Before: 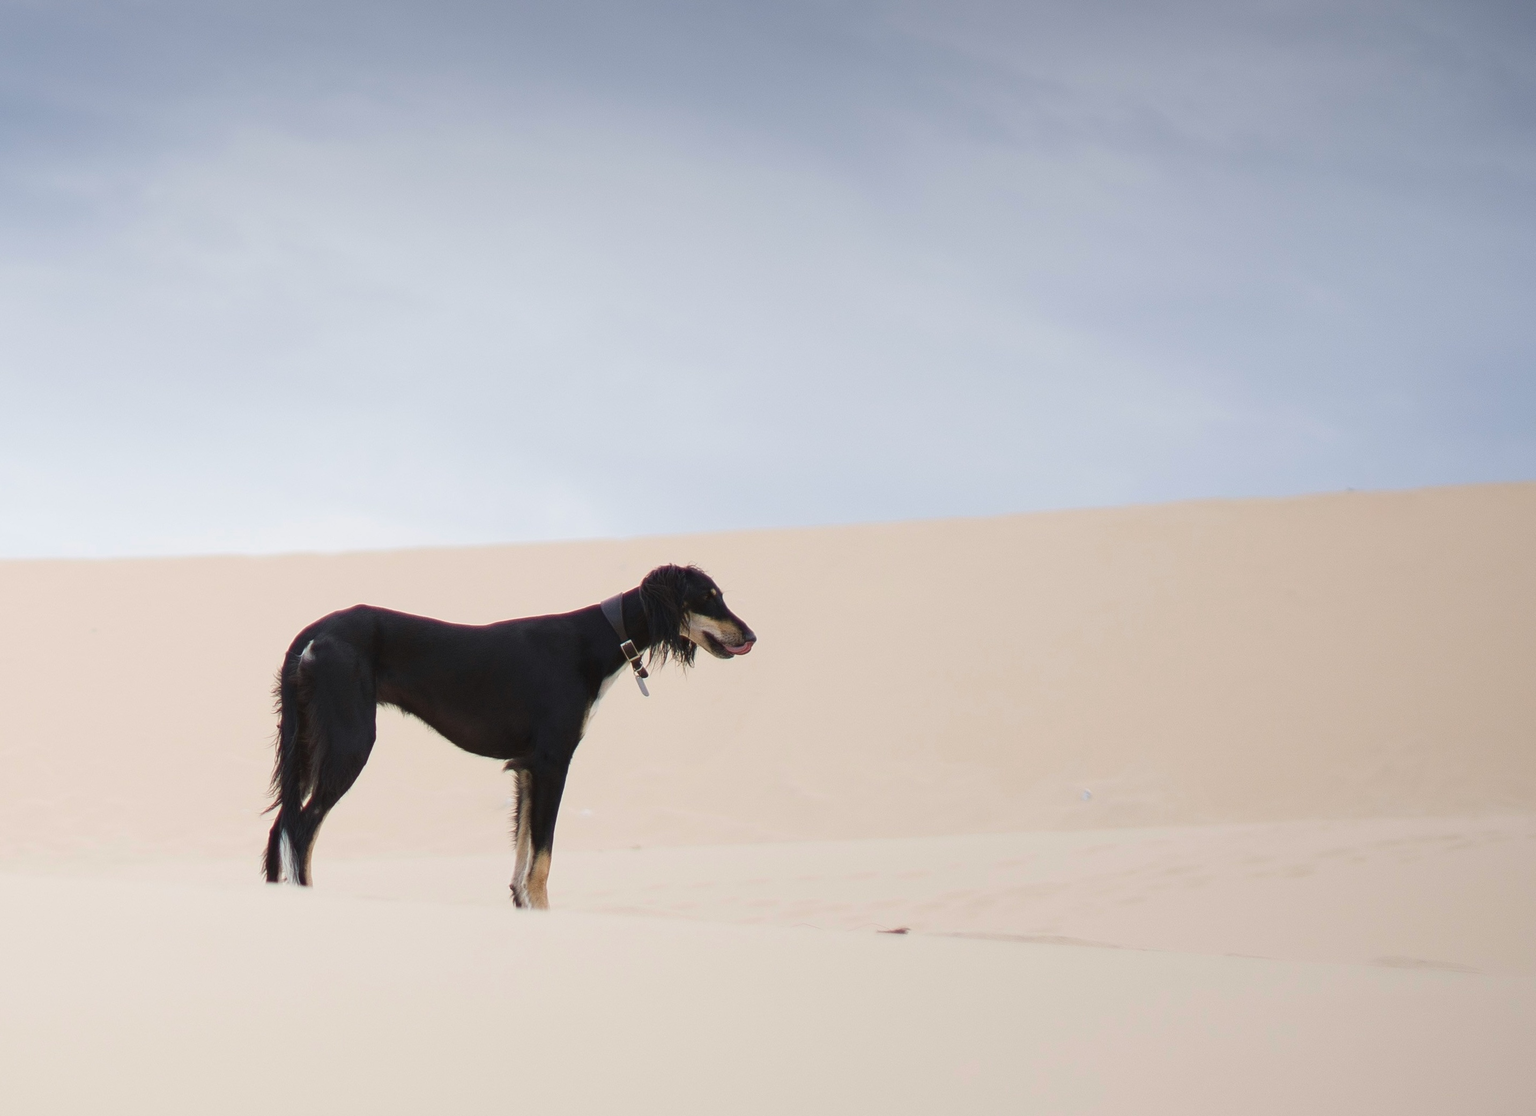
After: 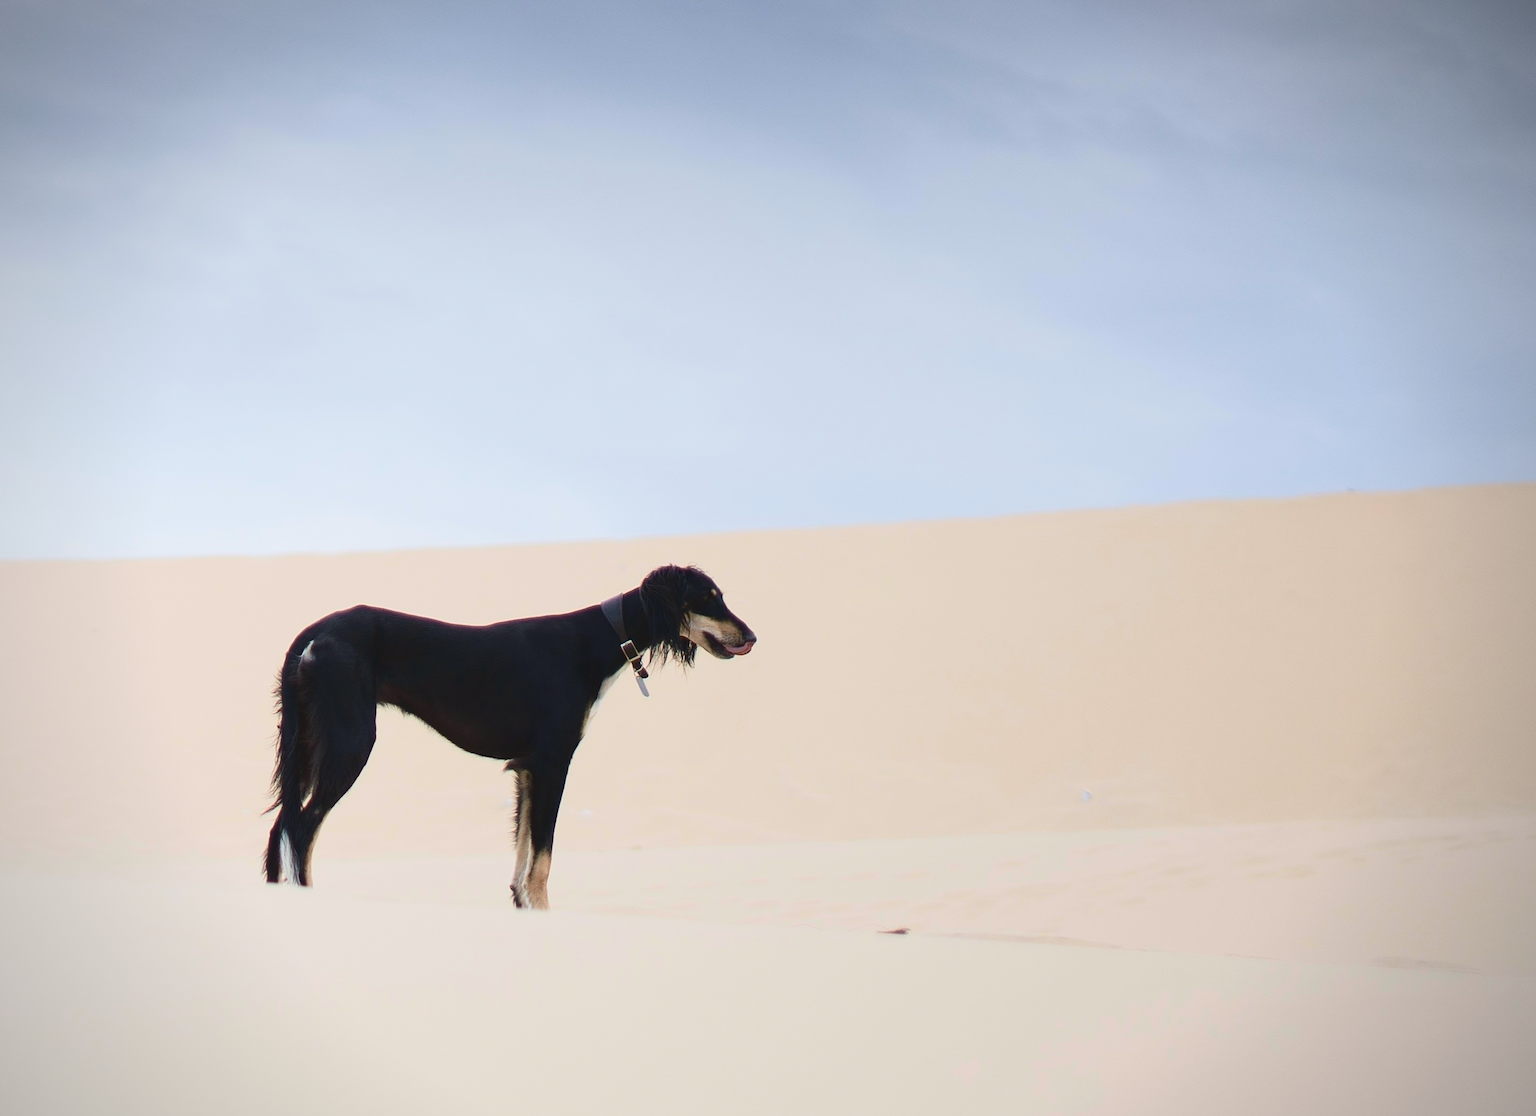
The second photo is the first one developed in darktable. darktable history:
vignetting: fall-off radius 60.92%
shadows and highlights: shadows -10, white point adjustment 1.5, highlights 10
tone curve: curves: ch0 [(0, 0.047) (0.15, 0.127) (0.46, 0.466) (0.751, 0.788) (1, 0.961)]; ch1 [(0, 0) (0.43, 0.408) (0.476, 0.469) (0.505, 0.501) (0.553, 0.557) (0.592, 0.58) (0.631, 0.625) (1, 1)]; ch2 [(0, 0) (0.505, 0.495) (0.55, 0.557) (0.583, 0.573) (1, 1)], color space Lab, independent channels, preserve colors none
